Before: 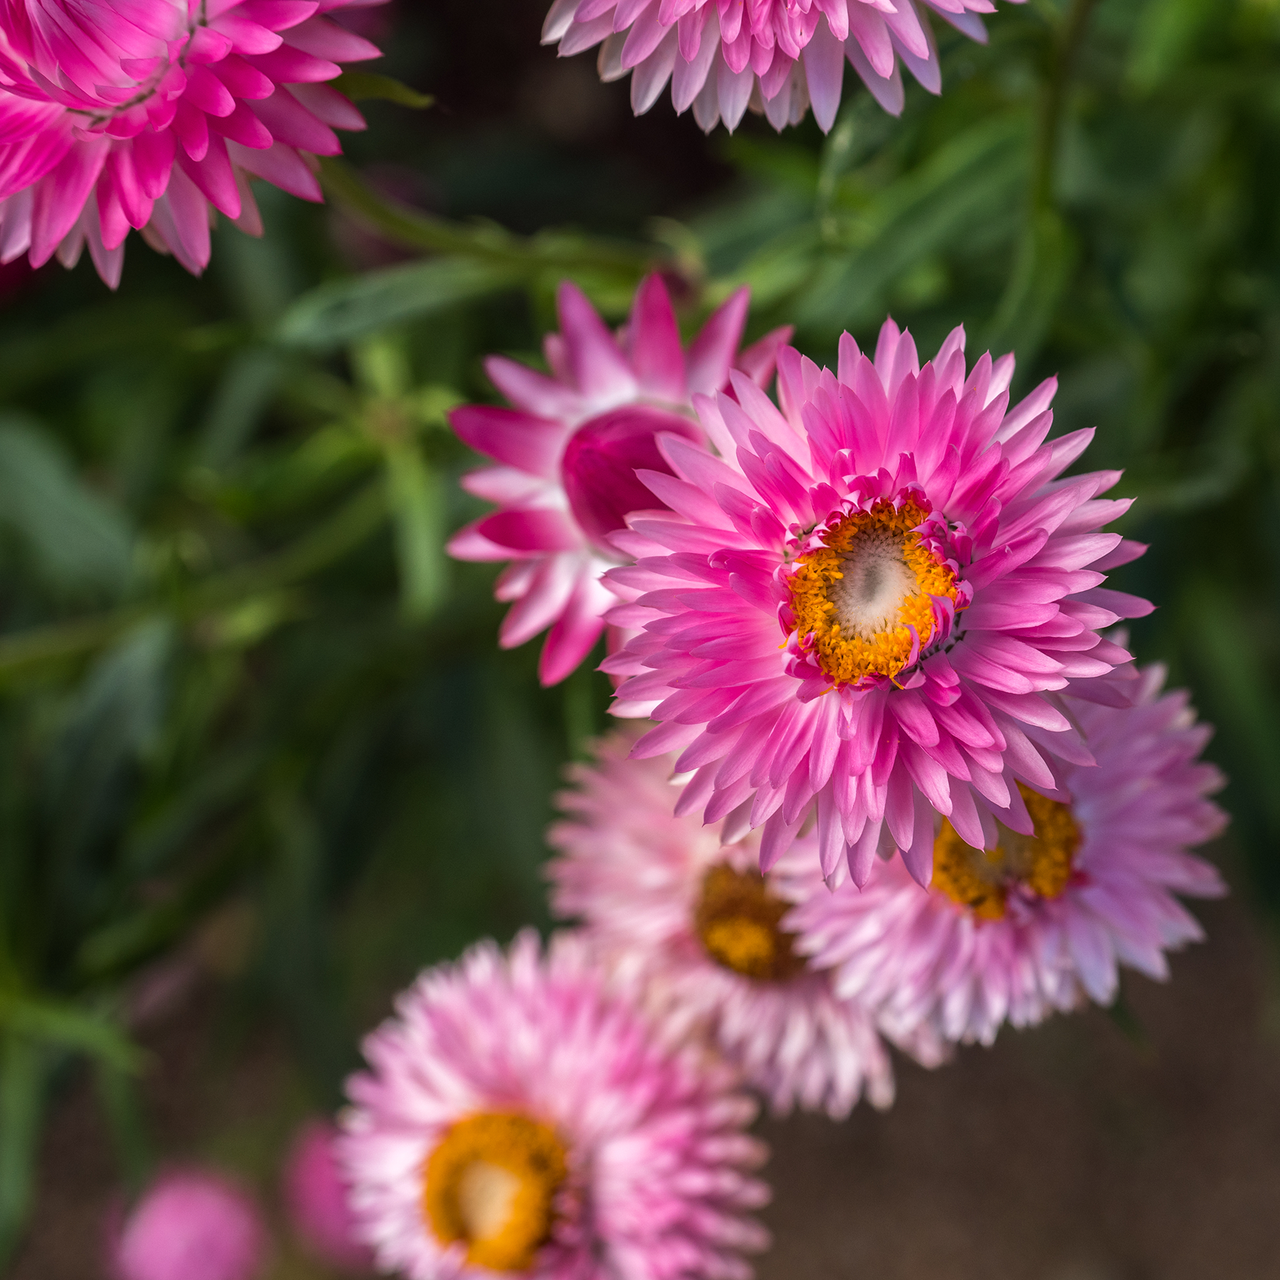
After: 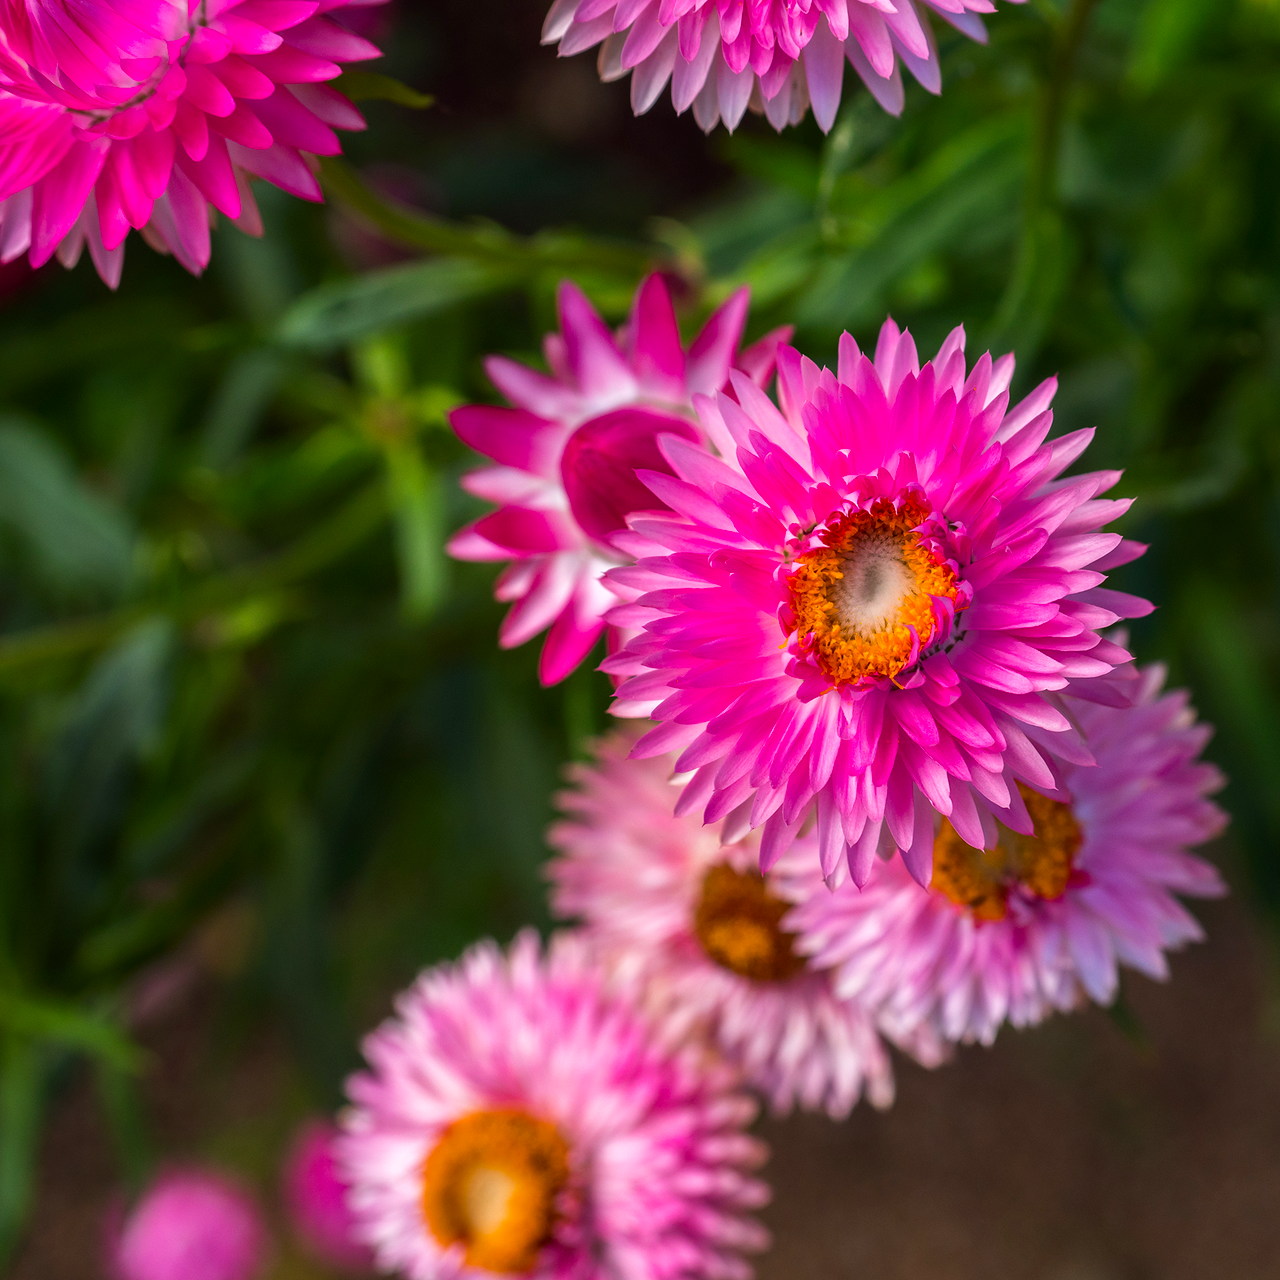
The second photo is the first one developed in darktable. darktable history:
contrast brightness saturation: brightness -0.021, saturation 0.368
